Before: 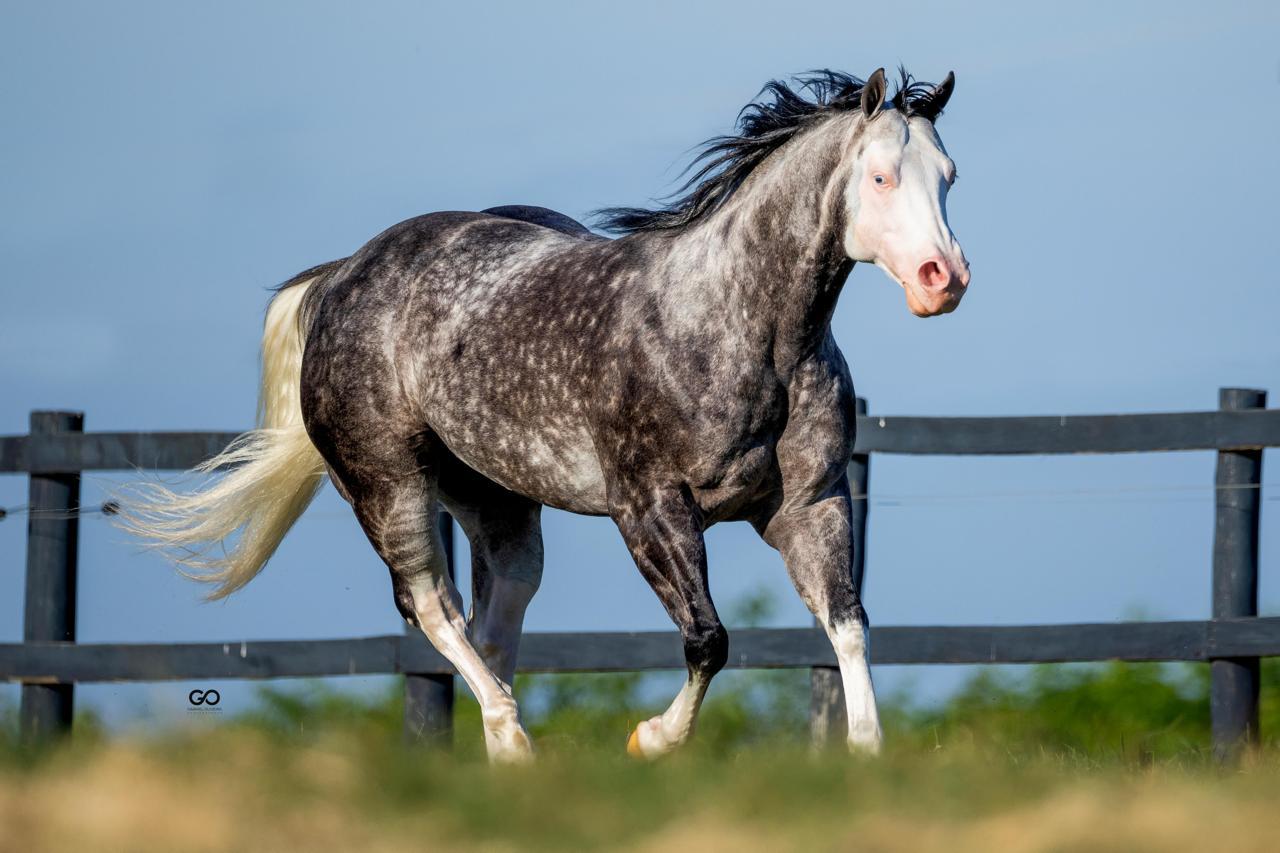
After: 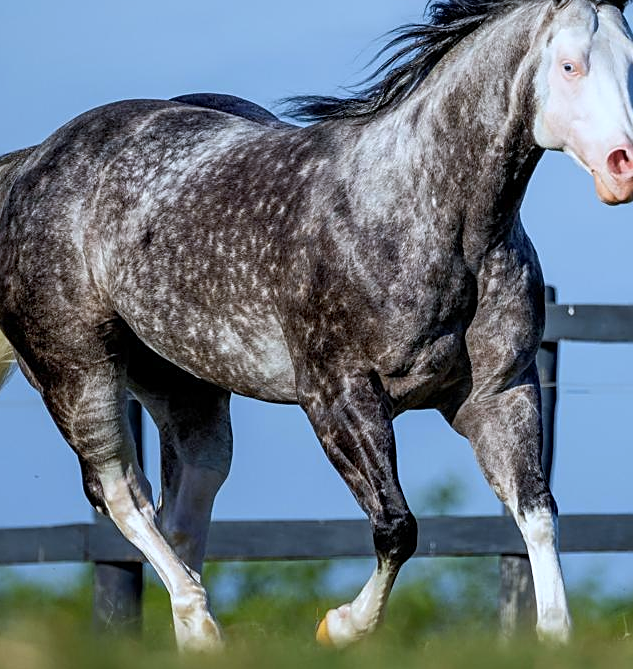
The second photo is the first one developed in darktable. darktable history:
crop and rotate: angle 0.02°, left 24.353%, top 13.219%, right 26.156%, bottom 8.224%
sharpen: on, module defaults
white balance: red 0.924, blue 1.095
